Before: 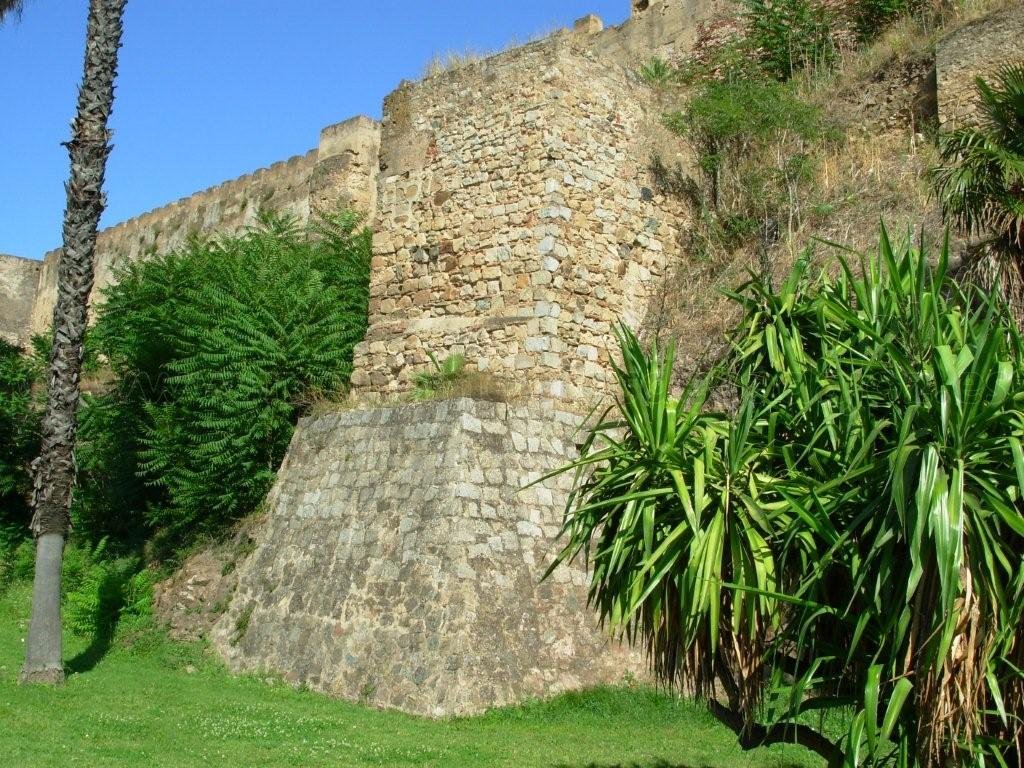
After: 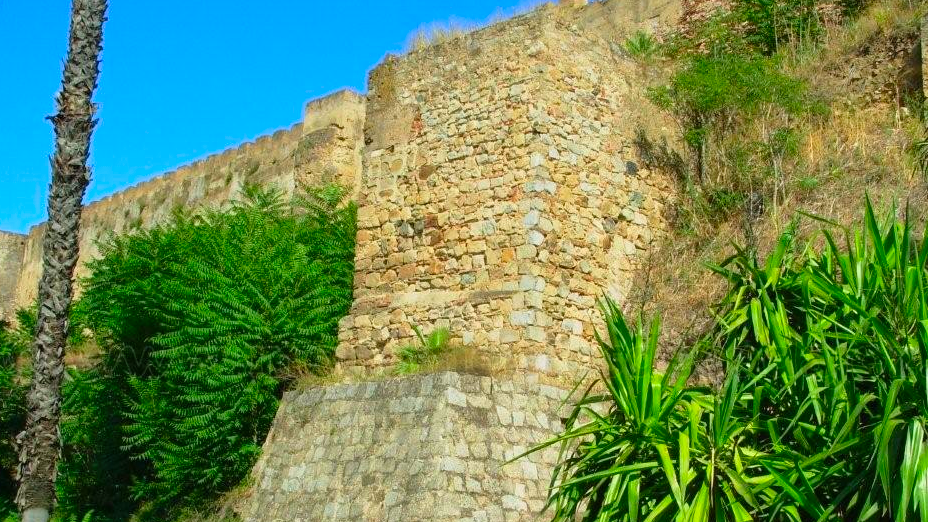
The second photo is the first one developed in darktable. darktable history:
crop: left 1.509%, top 3.452%, right 7.696%, bottom 28.452%
exposure: exposure -0.151 EV, compensate highlight preservation false
color correction: saturation 1.34
contrast brightness saturation: contrast 0.07, brightness 0.08, saturation 0.18
